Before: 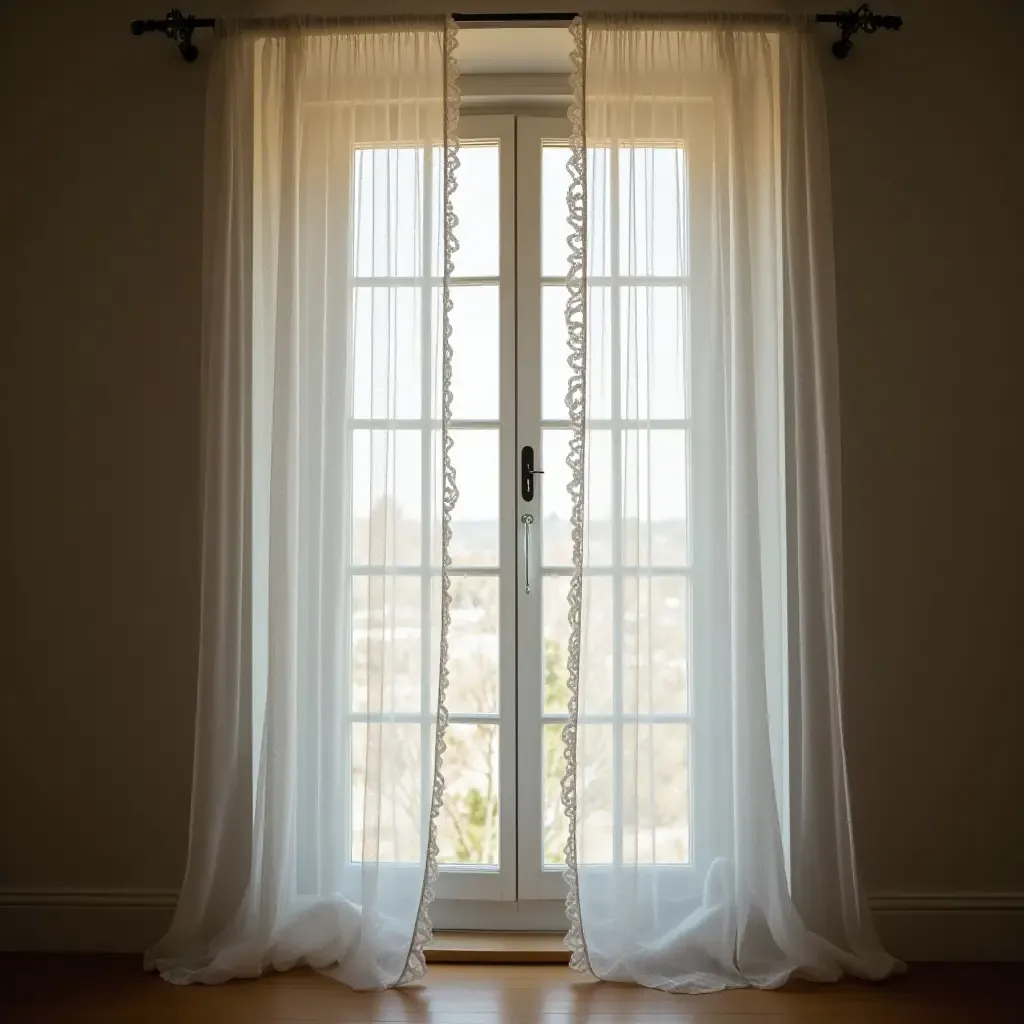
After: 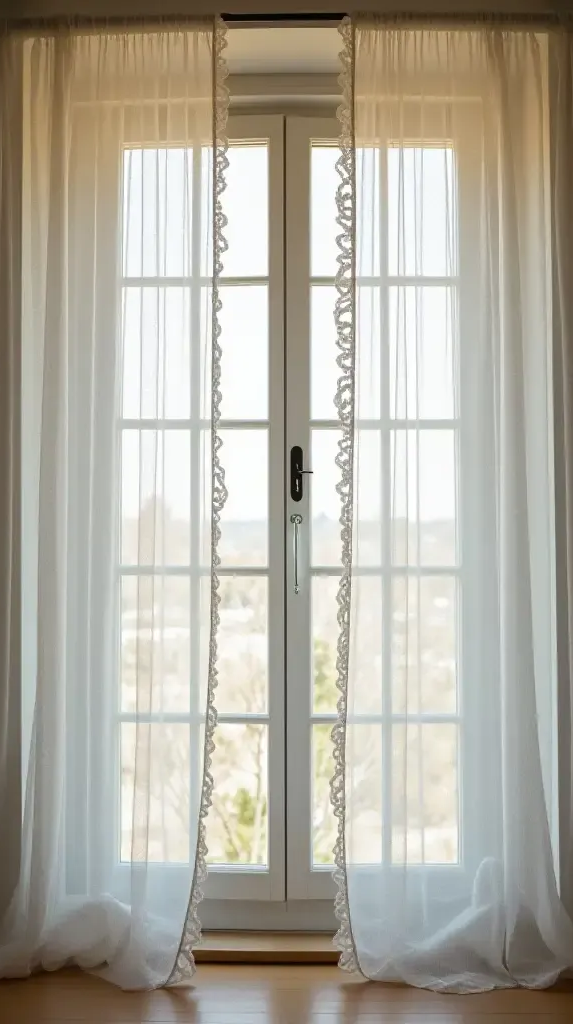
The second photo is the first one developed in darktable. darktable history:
crop and rotate: left 22.606%, right 21.361%
